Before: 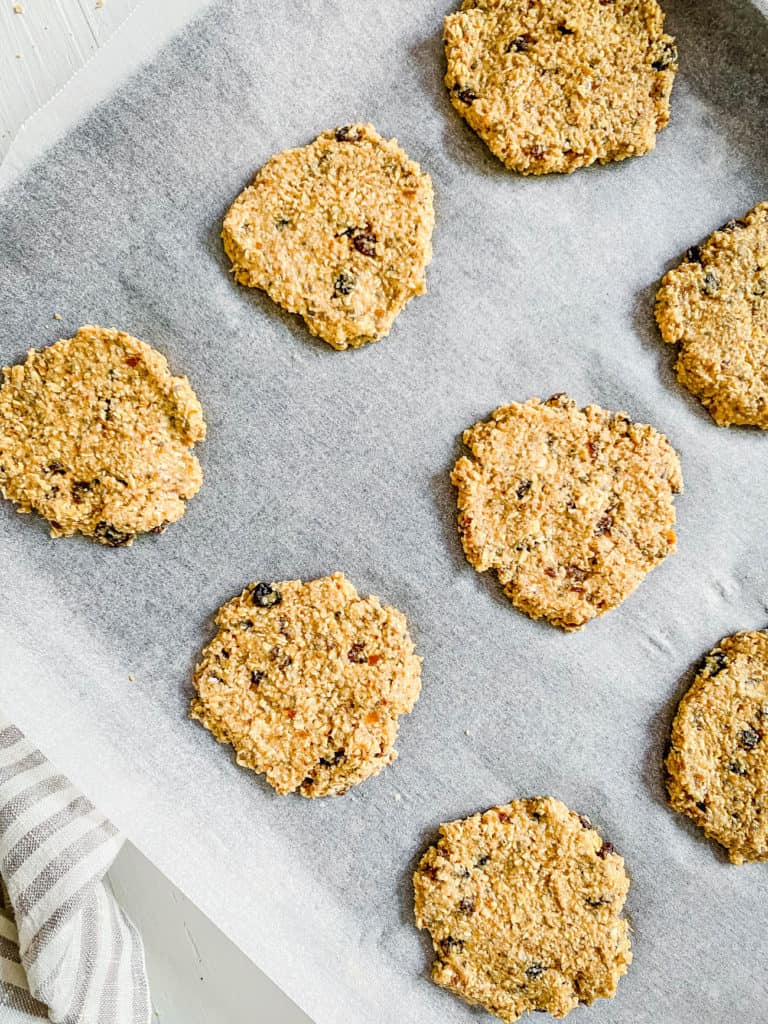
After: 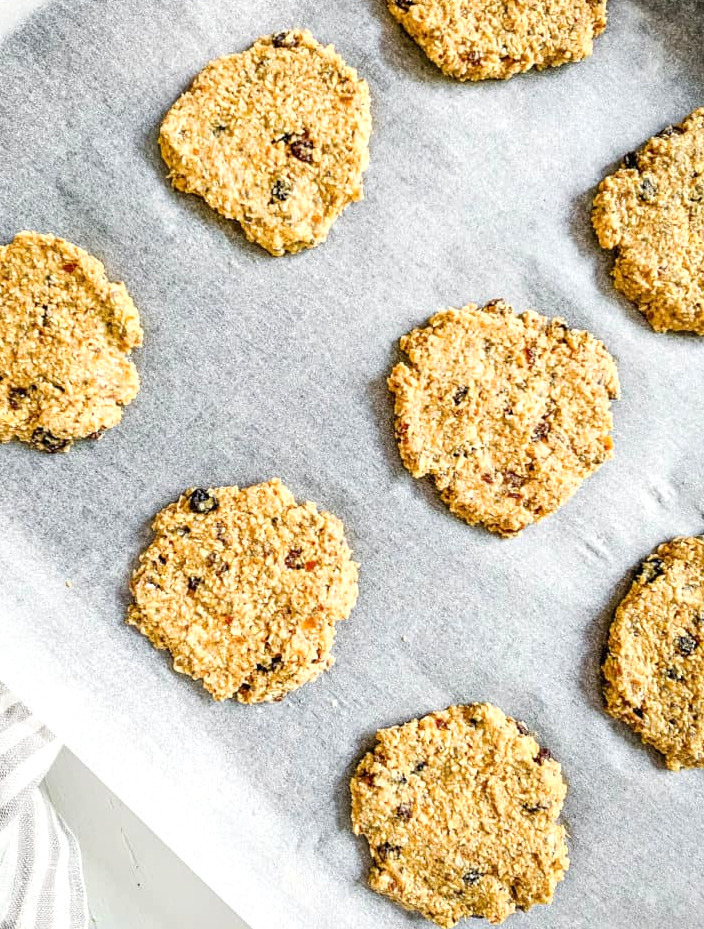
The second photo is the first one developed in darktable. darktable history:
crop and rotate: left 8.262%, top 9.226%
exposure: exposure 0.3 EV, compensate highlight preservation false
